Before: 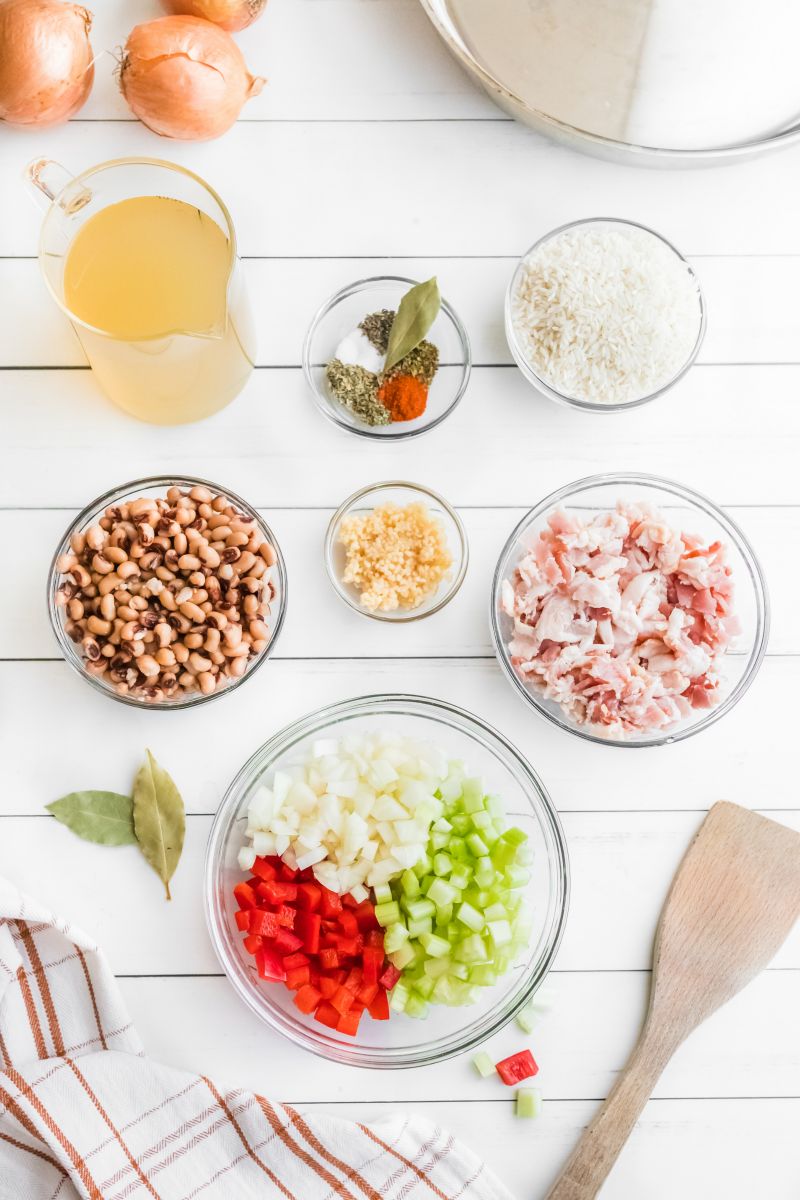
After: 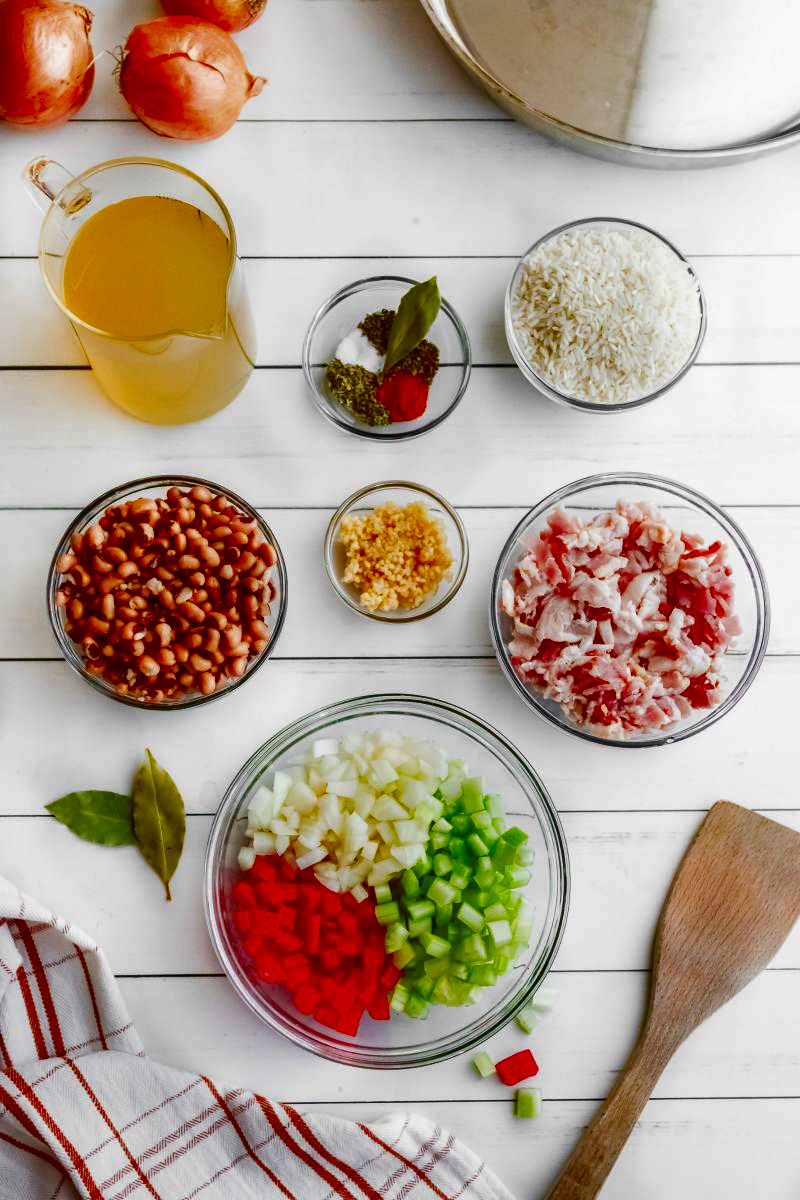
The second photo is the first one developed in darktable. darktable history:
contrast brightness saturation: brightness -0.99, saturation 0.984
